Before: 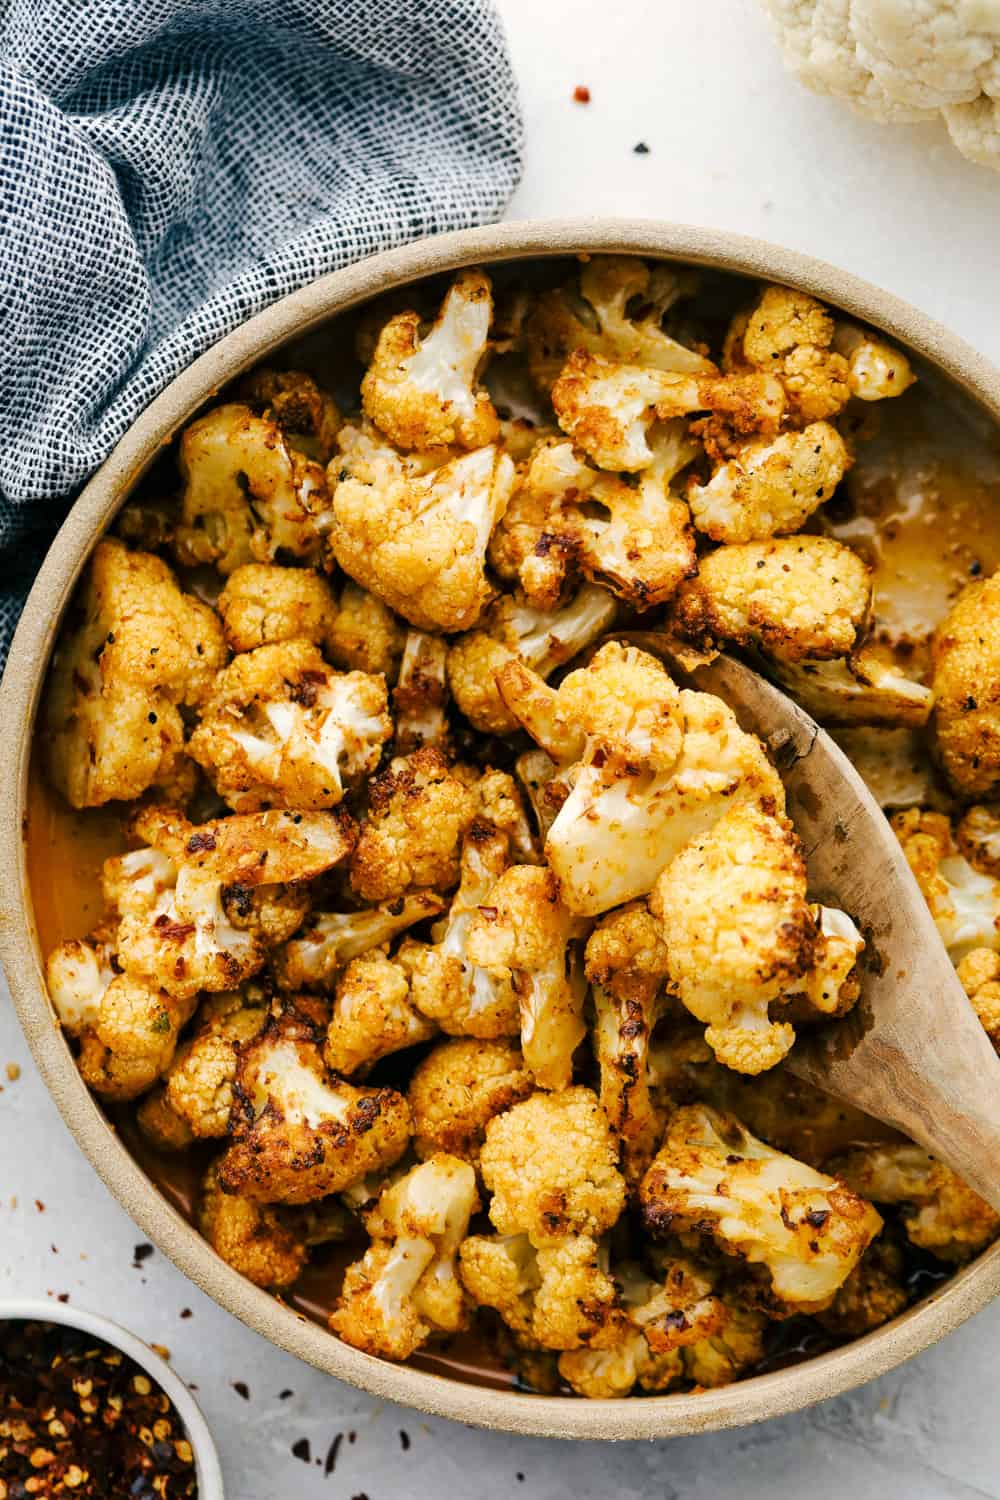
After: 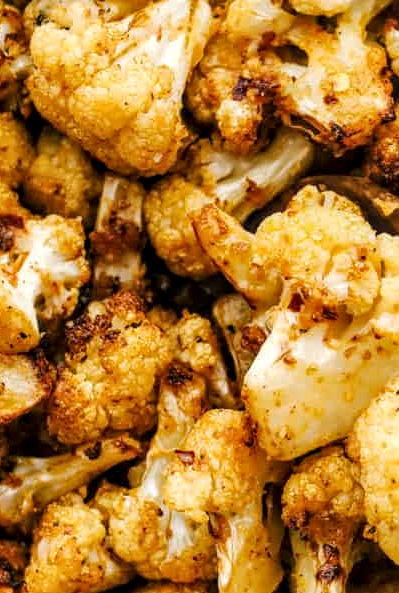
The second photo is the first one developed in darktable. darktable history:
crop: left 30.342%, top 30.457%, right 29.677%, bottom 29.953%
local contrast: detail 130%
